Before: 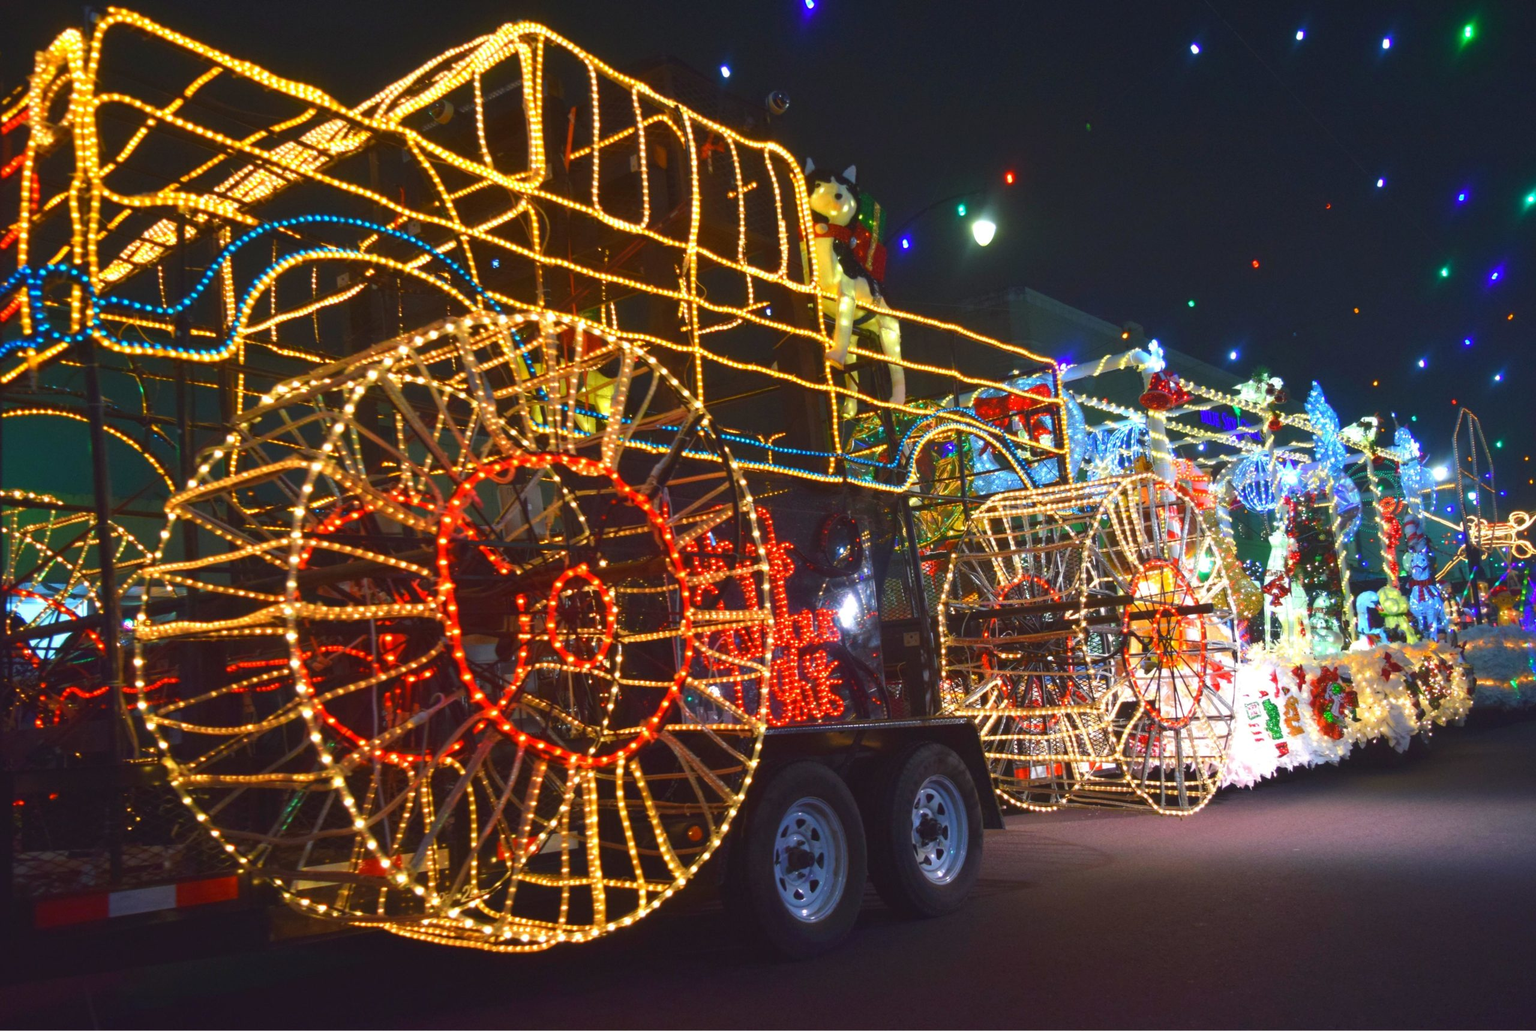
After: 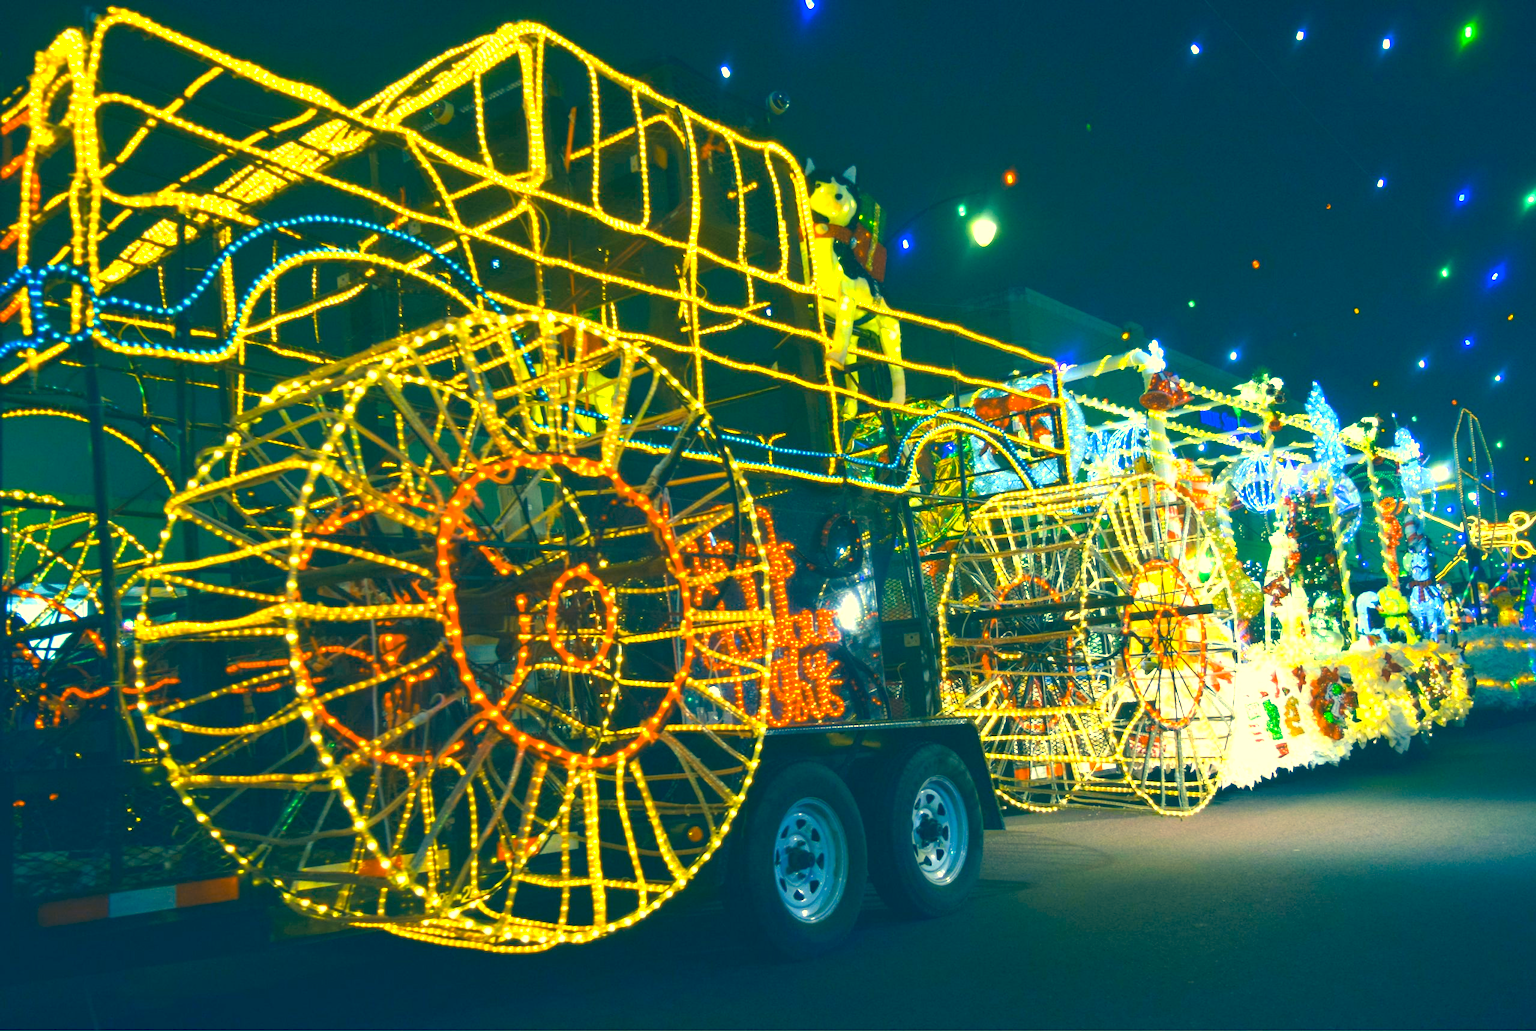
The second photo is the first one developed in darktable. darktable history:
exposure: black level correction 0, exposure 1 EV, compensate exposure bias true, compensate highlight preservation false
color correction: highlights a* -15.58, highlights b* 40, shadows a* -40, shadows b* -26.18
